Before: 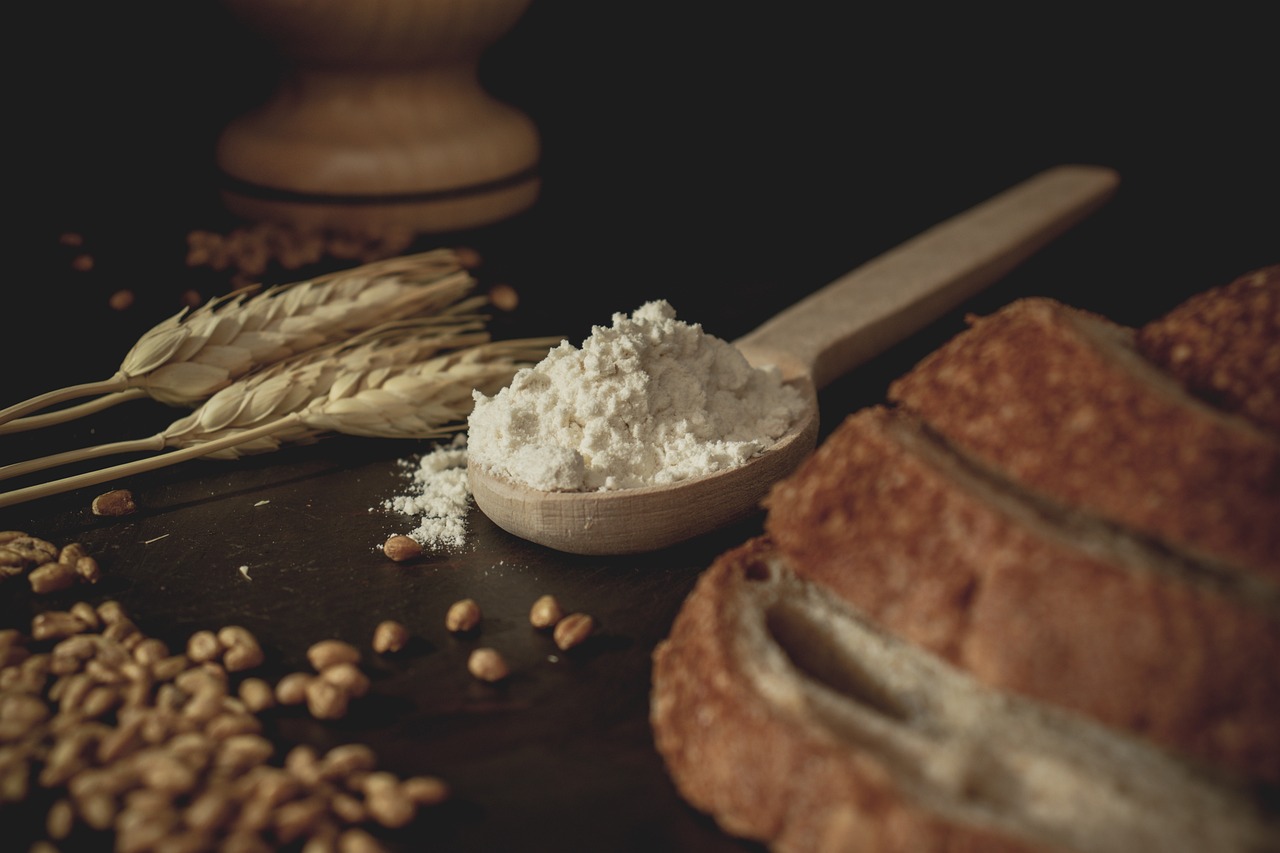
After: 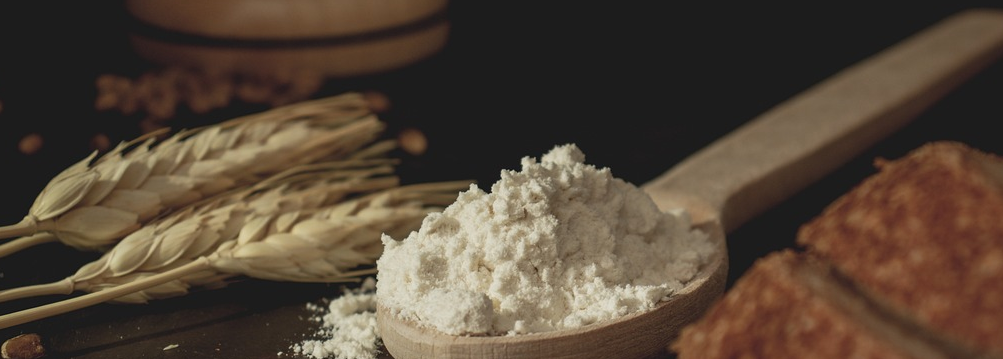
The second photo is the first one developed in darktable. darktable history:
crop: left 7.184%, top 18.364%, right 14.419%, bottom 39.483%
